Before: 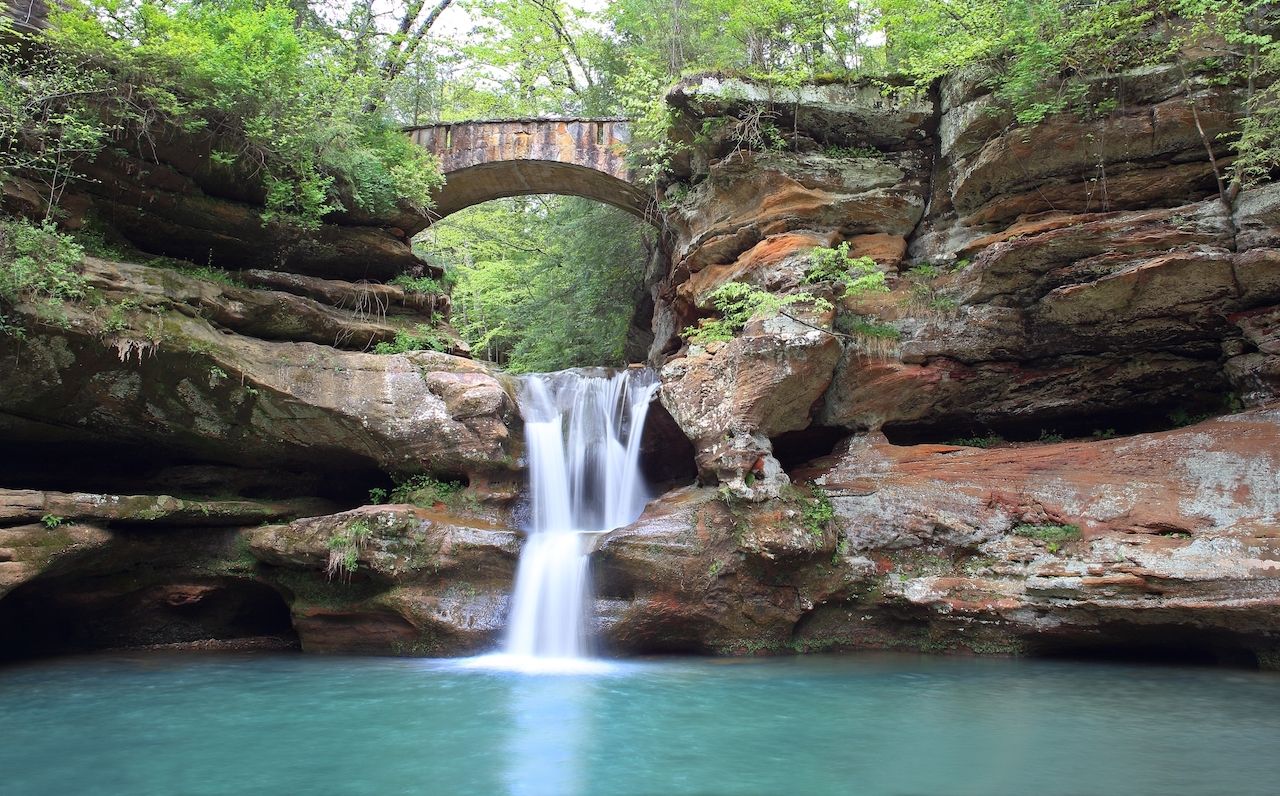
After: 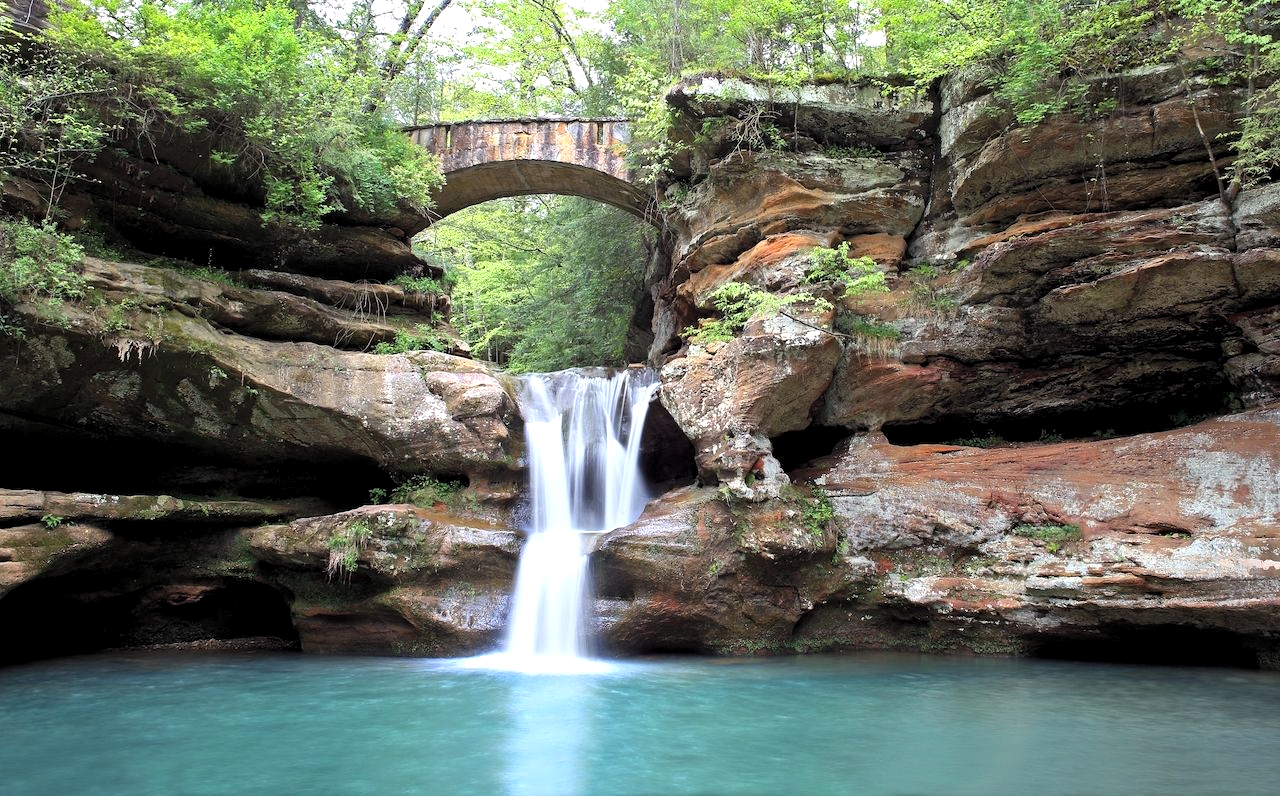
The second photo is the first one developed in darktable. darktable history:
levels: black 0.038%, levels [0.055, 0.477, 0.9]
